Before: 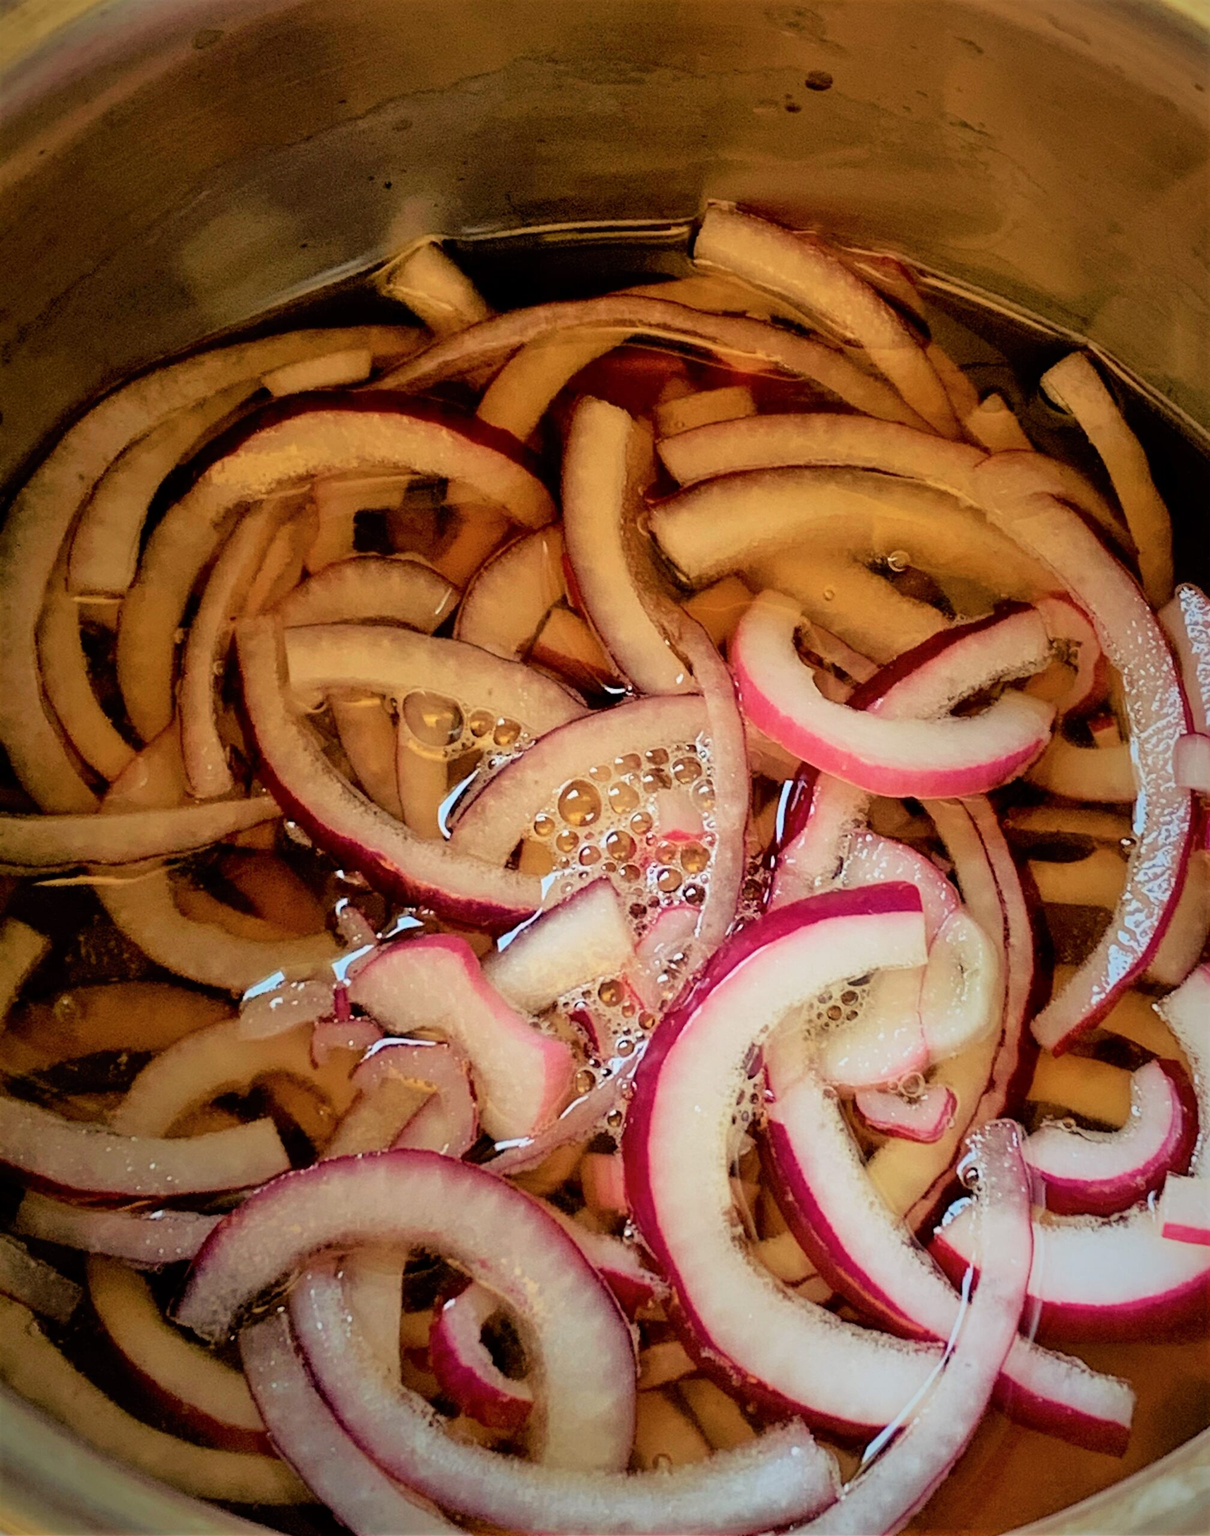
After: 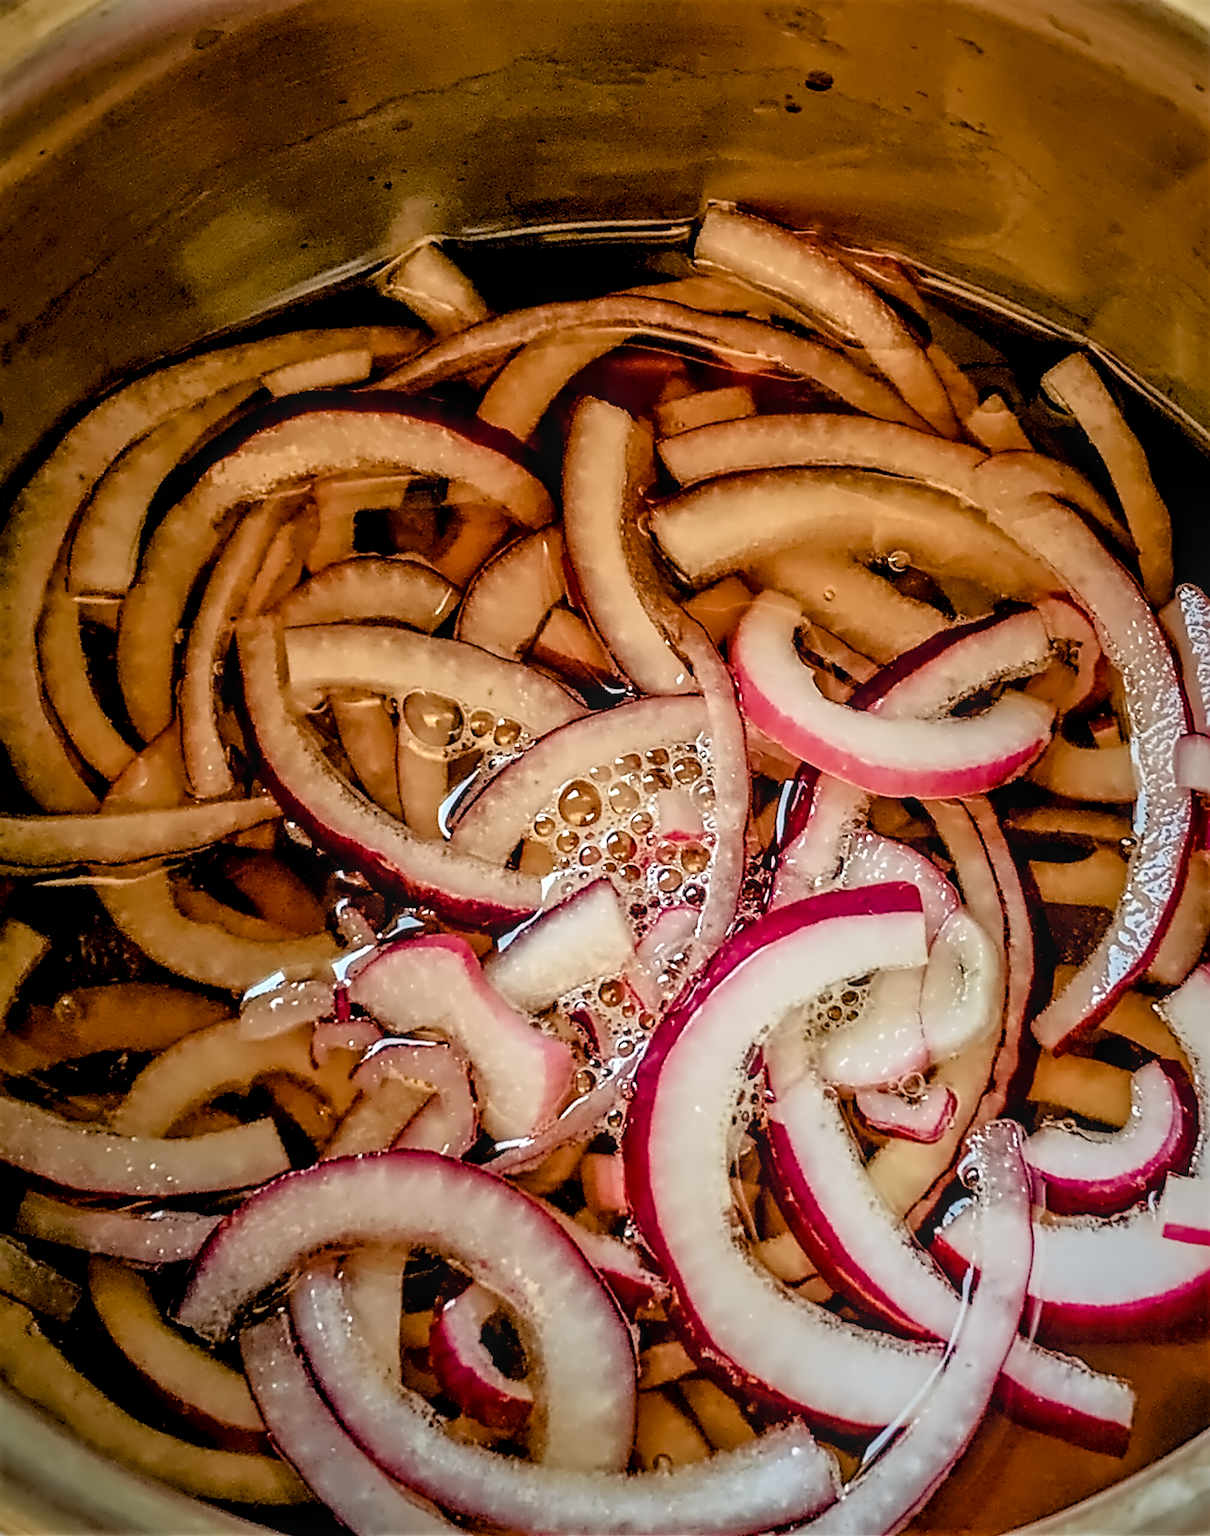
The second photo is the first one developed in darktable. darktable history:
contrast equalizer "denoise & sharpen": octaves 7, y [[0.5, 0.542, 0.583, 0.625, 0.667, 0.708], [0.5 ×6], [0.5 ×6], [0, 0.033, 0.067, 0.1, 0.133, 0.167], [0, 0.05, 0.1, 0.15, 0.2, 0.25]]
denoise (profiled): preserve shadows 1.35, scattering 0.011, a [-1, 0, 0], compensate highlight preservation false
sharpen "sharpen": on, module defaults
color balance rgb "basic colorfulness: natural skin": perceptual saturation grading › global saturation 20%, perceptual saturation grading › highlights -50%, perceptual saturation grading › shadows 30%
local contrast "clarity": highlights 0%, shadows 0%, detail 133%
